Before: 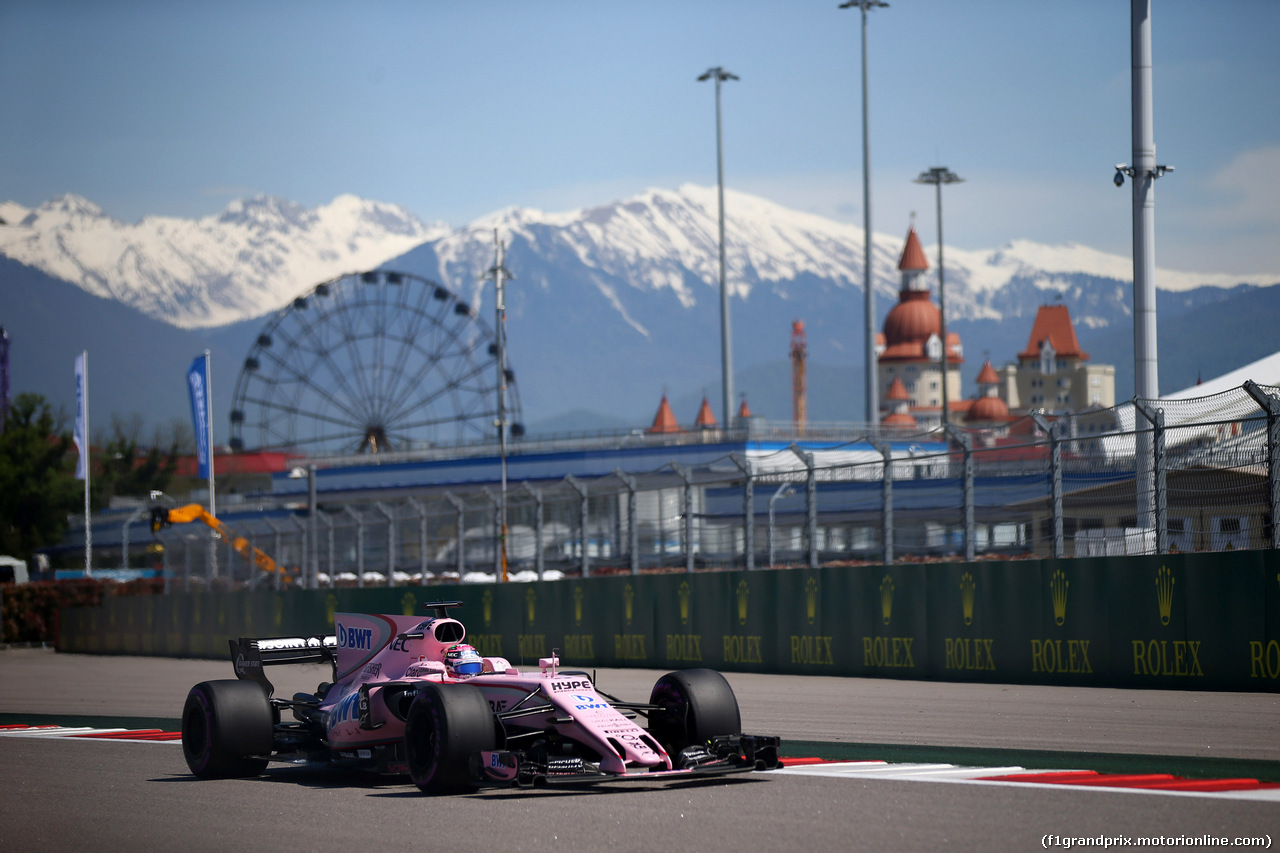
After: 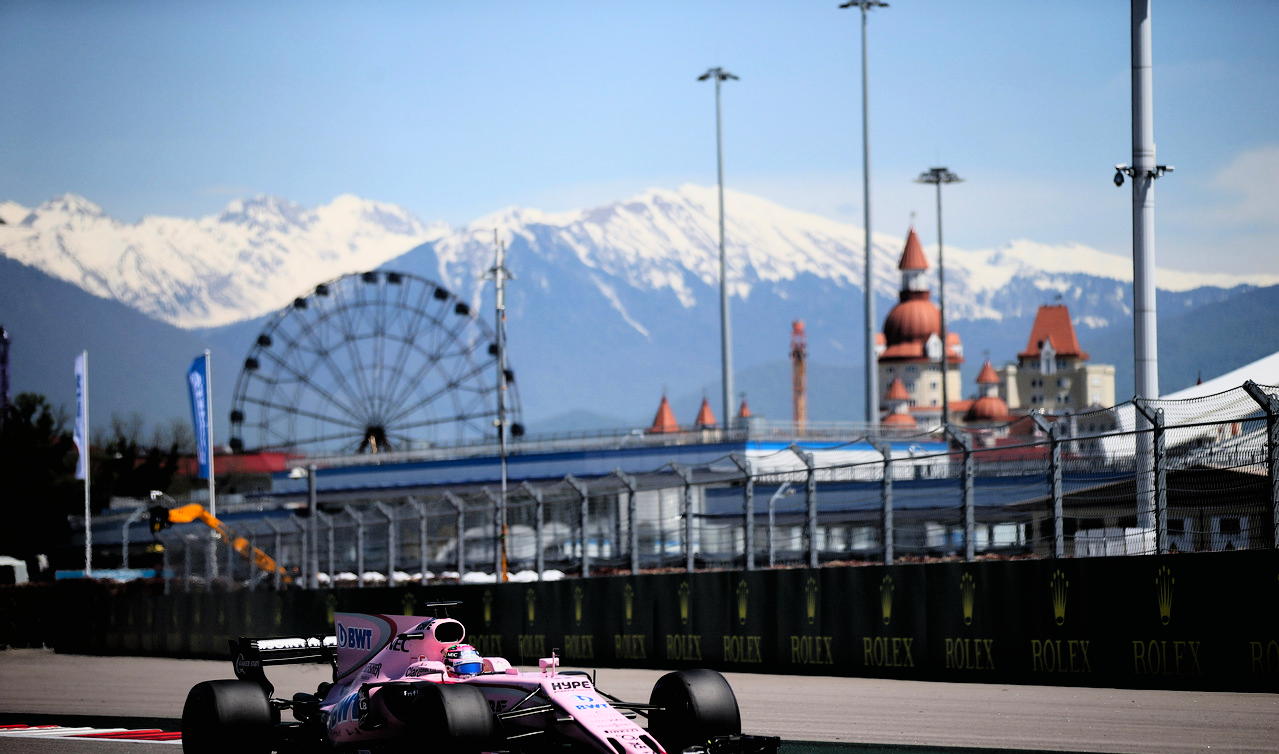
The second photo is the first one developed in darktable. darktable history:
exposure: compensate exposure bias true, compensate highlight preservation false
contrast brightness saturation: contrast 0.2, brightness 0.16, saturation 0.22
crop and rotate: top 0%, bottom 11.49%
filmic rgb: black relative exposure -3.92 EV, white relative exposure 3.14 EV, hardness 2.87
rotate and perspective: automatic cropping original format, crop left 0, crop top 0
